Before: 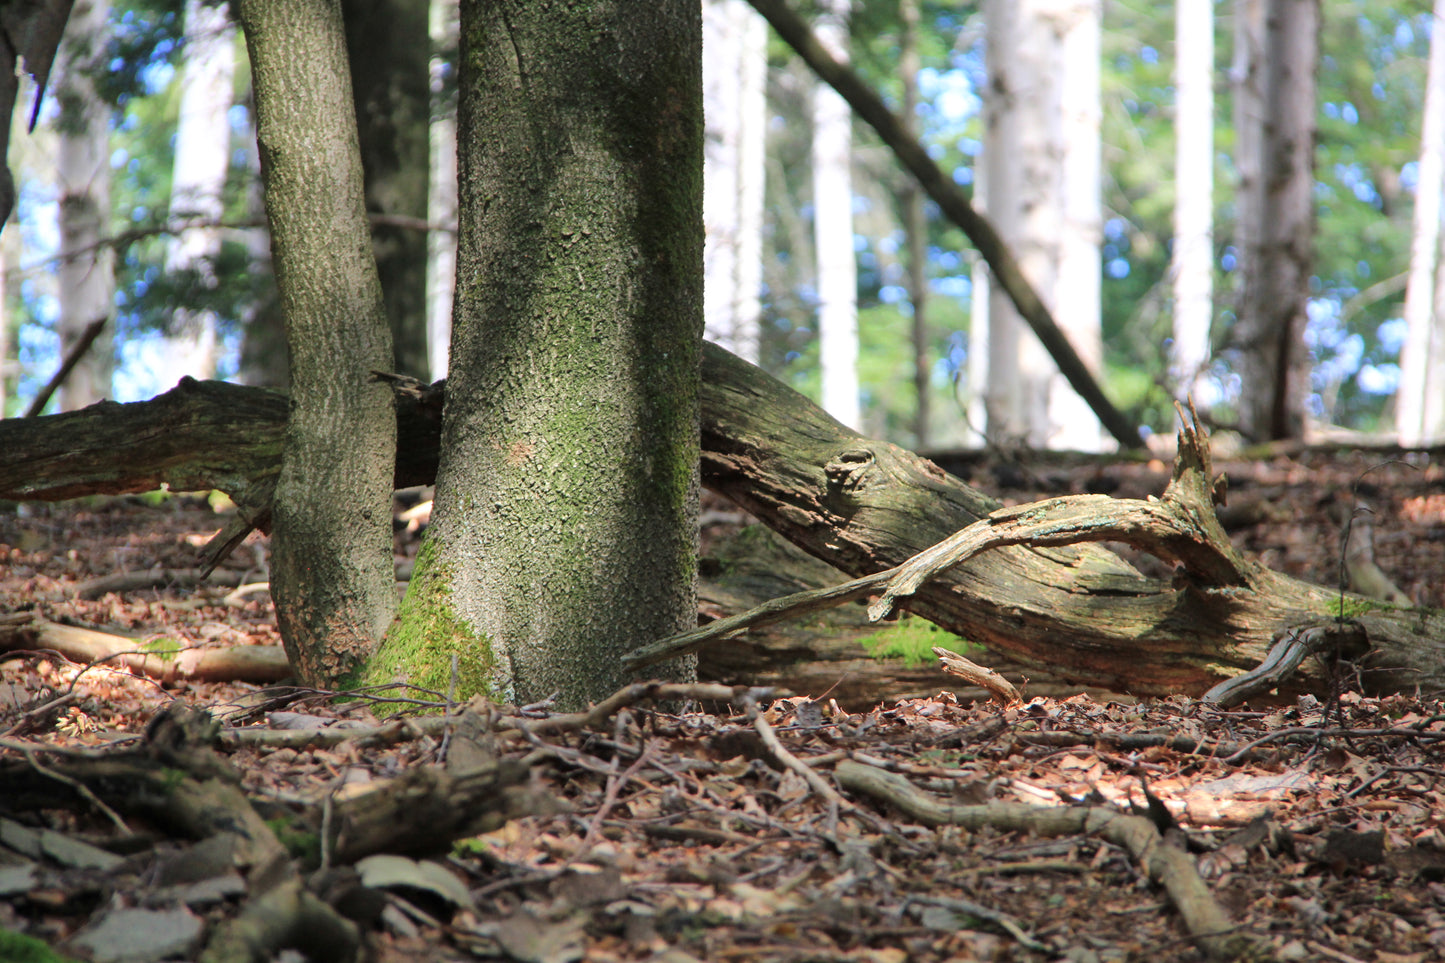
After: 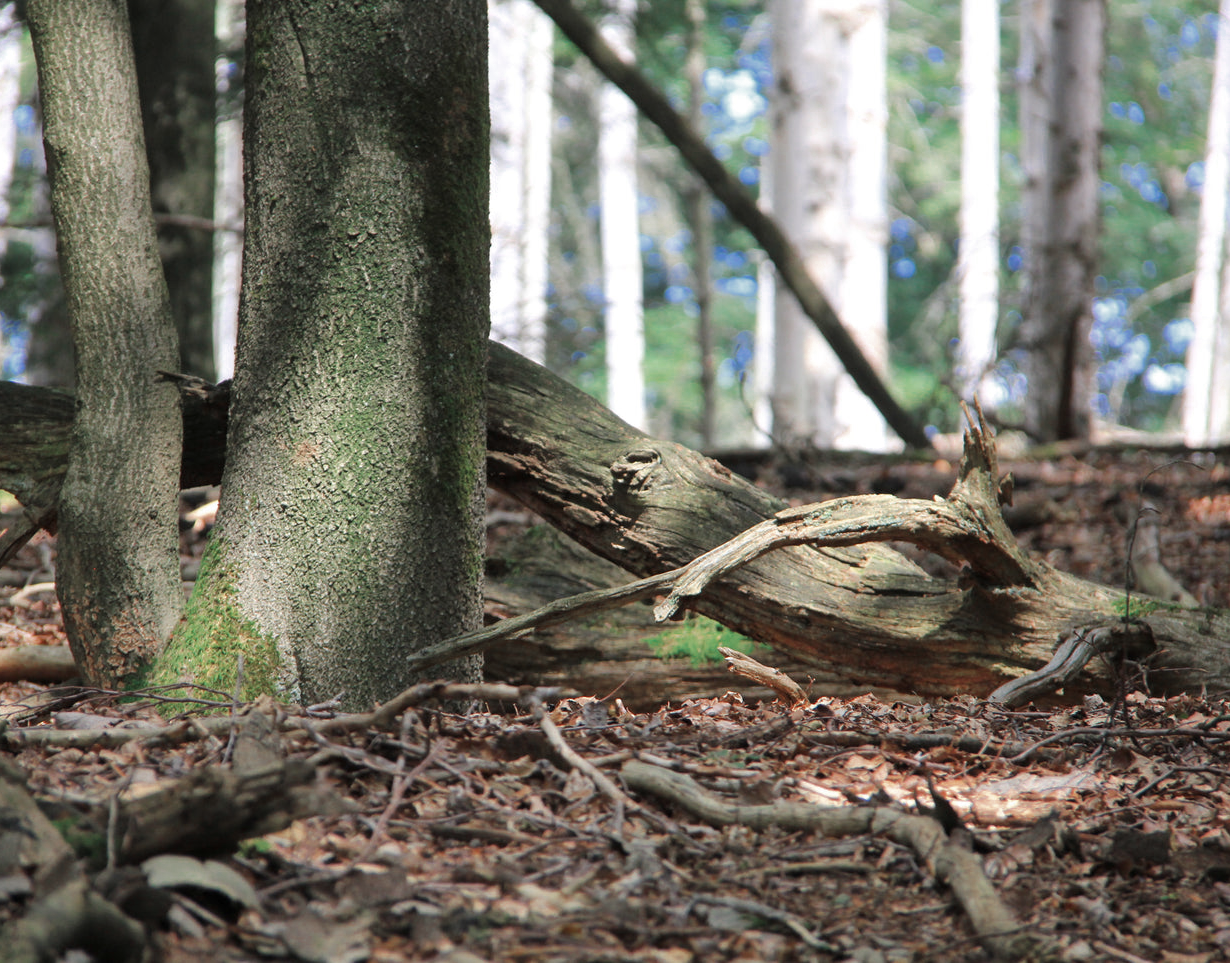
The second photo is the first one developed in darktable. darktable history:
crop and rotate: left 14.811%
color zones: curves: ch0 [(0, 0.5) (0.125, 0.4) (0.25, 0.5) (0.375, 0.4) (0.5, 0.4) (0.625, 0.35) (0.75, 0.35) (0.875, 0.5)]; ch1 [(0, 0.35) (0.125, 0.45) (0.25, 0.35) (0.375, 0.35) (0.5, 0.35) (0.625, 0.35) (0.75, 0.45) (0.875, 0.35)]; ch2 [(0, 0.6) (0.125, 0.5) (0.25, 0.5) (0.375, 0.6) (0.5, 0.6) (0.625, 0.5) (0.75, 0.5) (0.875, 0.5)]
